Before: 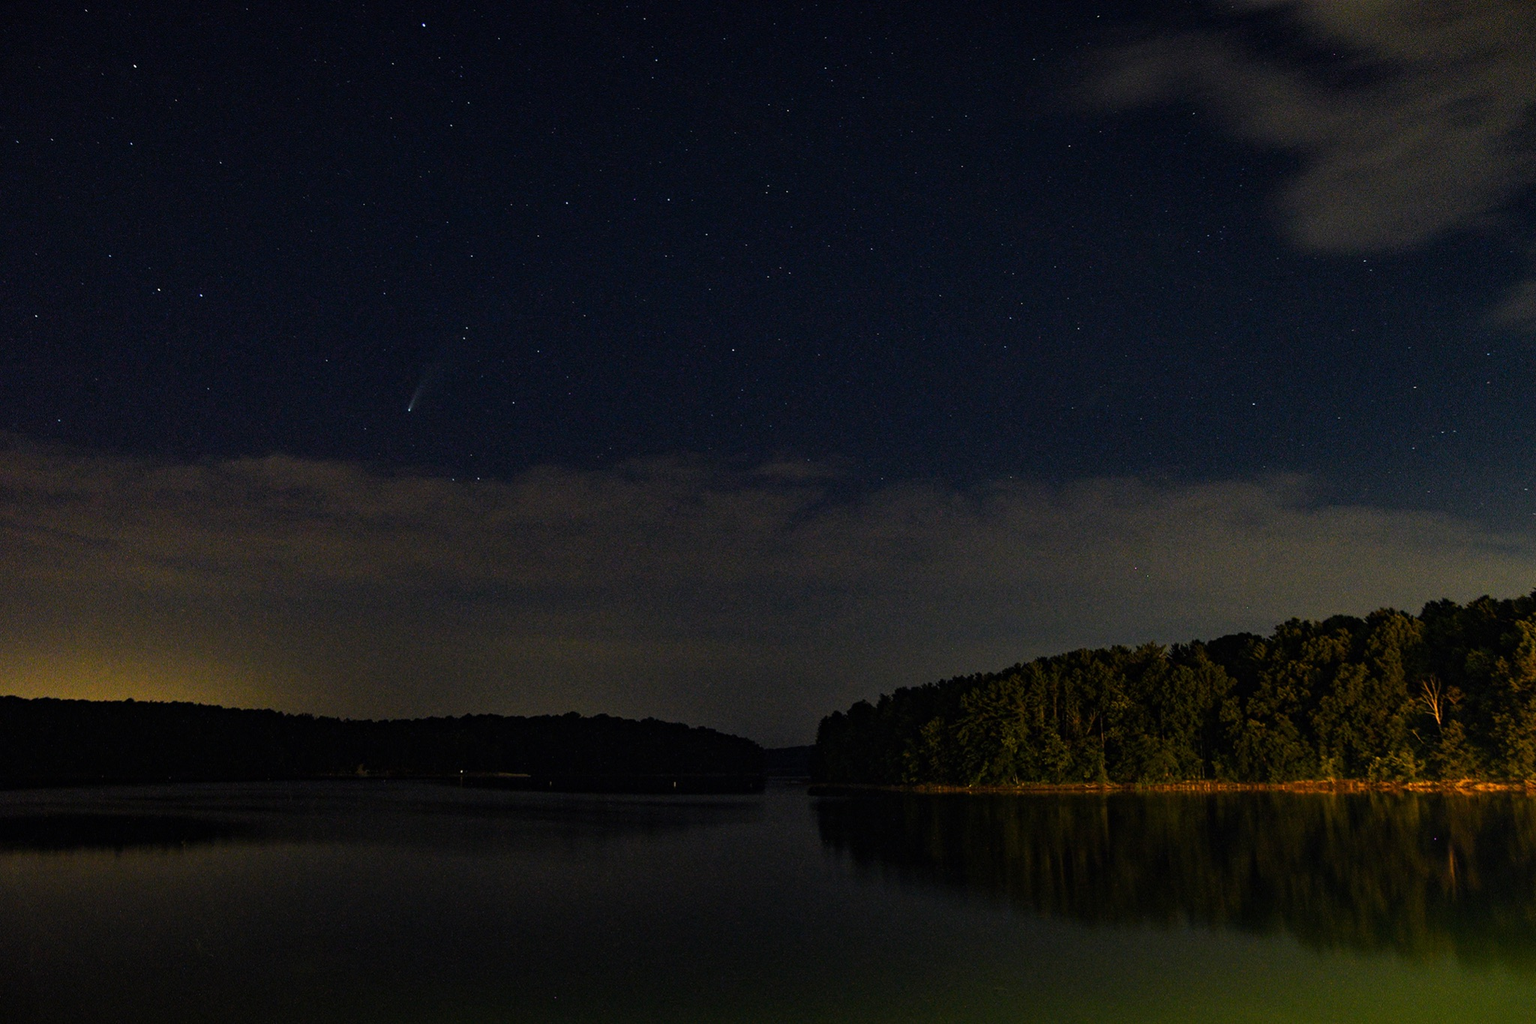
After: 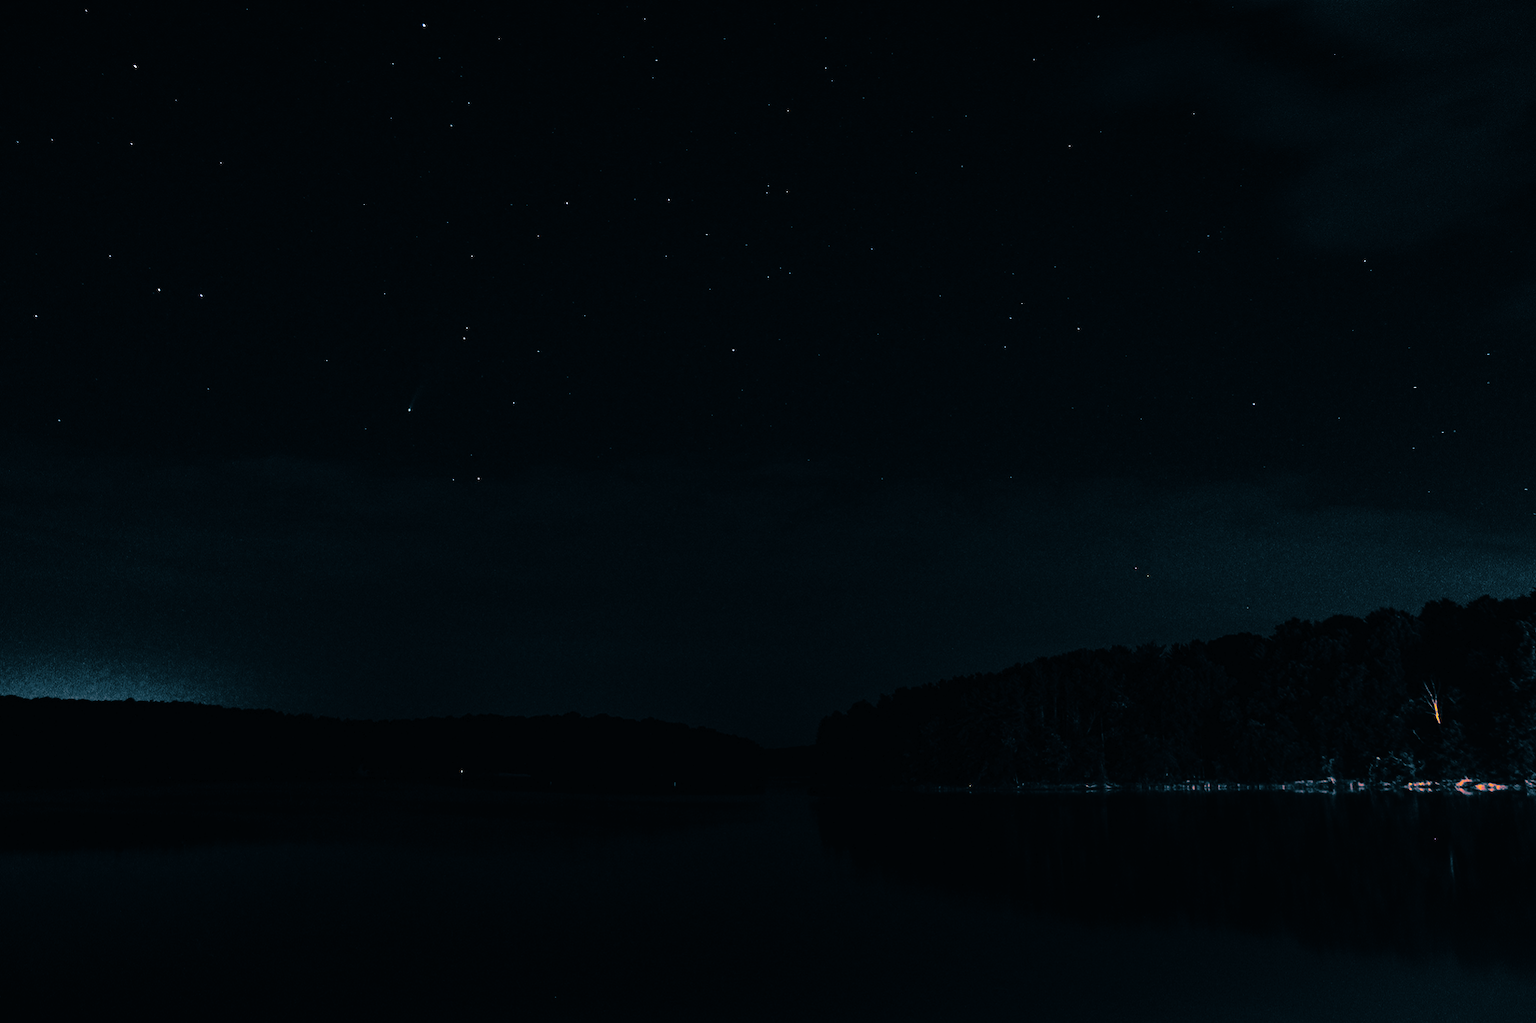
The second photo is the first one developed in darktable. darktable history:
split-toning: shadows › hue 212.4°, balance -70
tone curve: curves: ch0 [(0, 0) (0.003, 0.01) (0.011, 0.01) (0.025, 0.011) (0.044, 0.014) (0.069, 0.018) (0.1, 0.022) (0.136, 0.026) (0.177, 0.035) (0.224, 0.051) (0.277, 0.085) (0.335, 0.158) (0.399, 0.299) (0.468, 0.457) (0.543, 0.634) (0.623, 0.801) (0.709, 0.904) (0.801, 0.963) (0.898, 0.986) (1, 1)], preserve colors none
